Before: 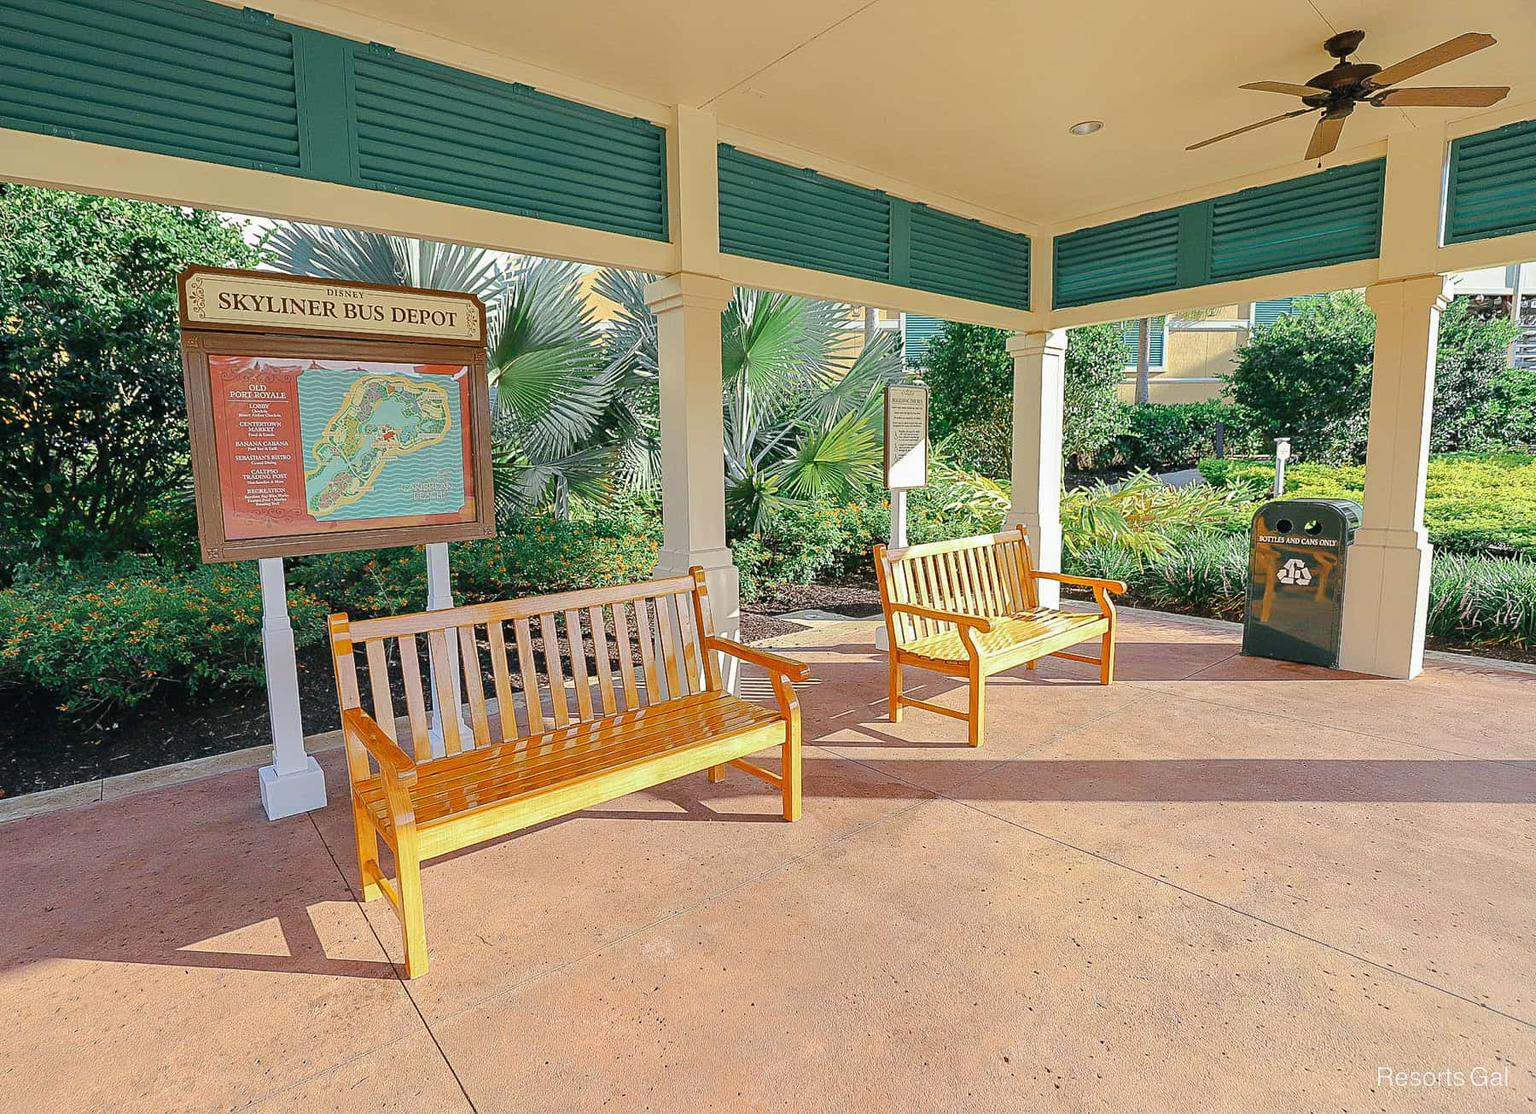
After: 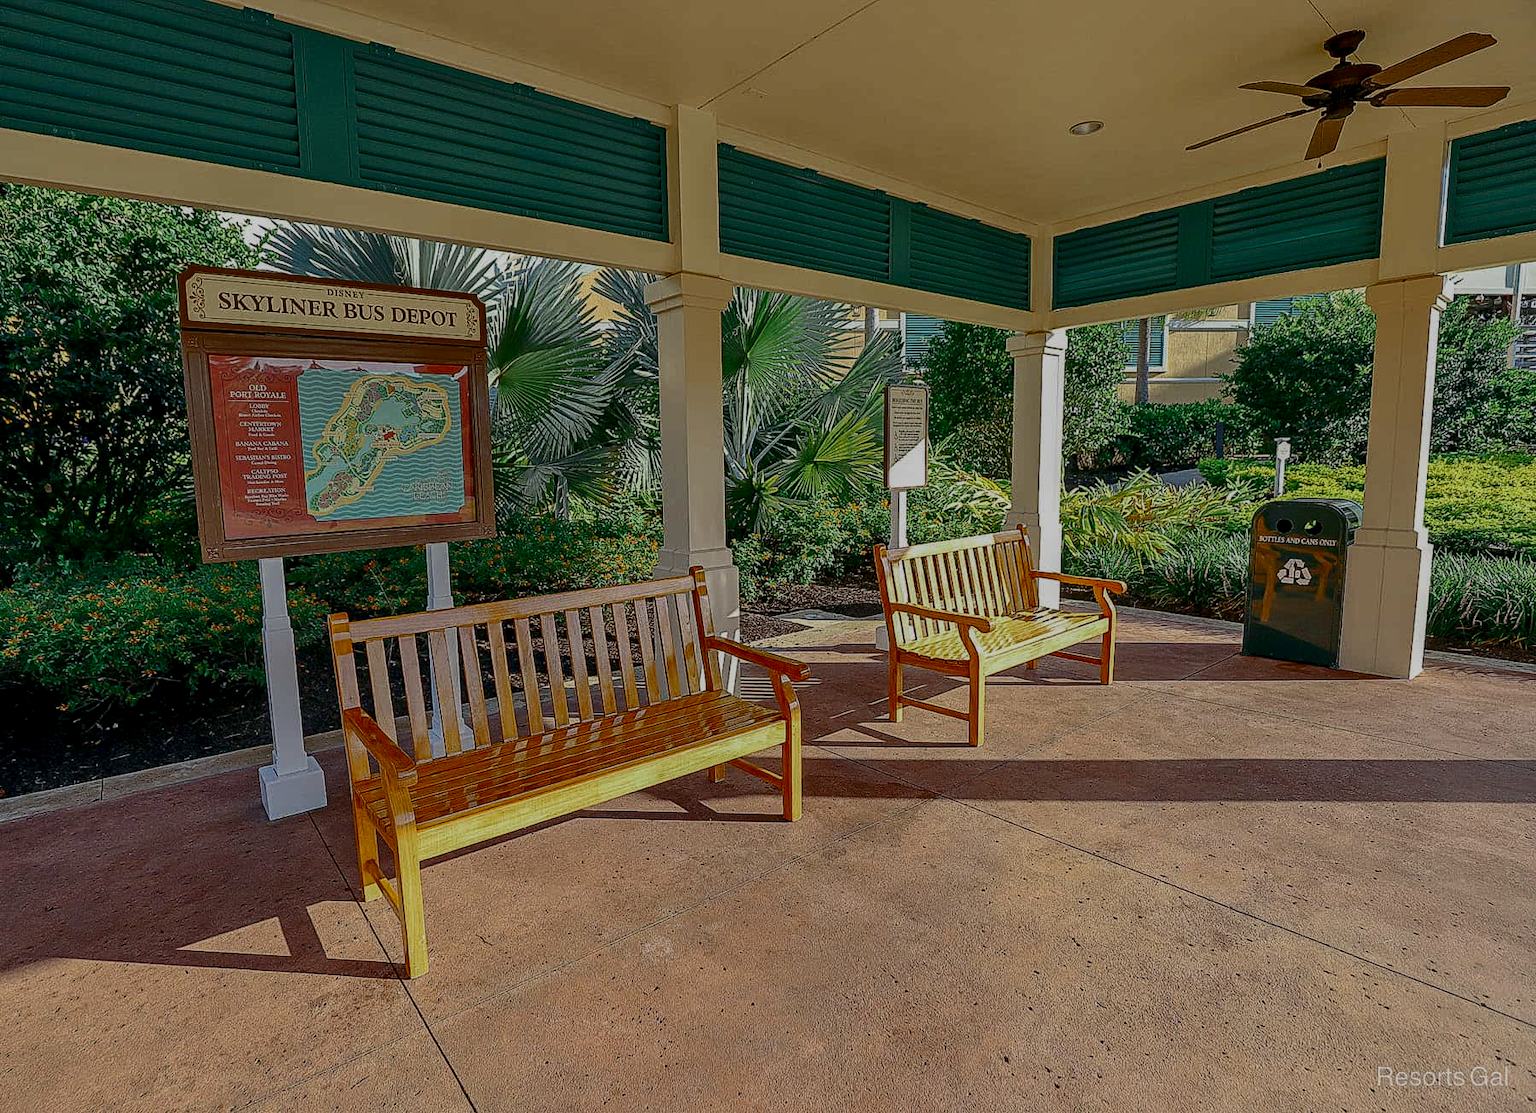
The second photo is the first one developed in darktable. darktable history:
tone equalizer: -8 EV -0.037 EV, -7 EV 0.025 EV, -6 EV -0.008 EV, -5 EV 0.007 EV, -4 EV -0.032 EV, -3 EV -0.232 EV, -2 EV -0.647 EV, -1 EV -0.991 EV, +0 EV -0.96 EV
contrast brightness saturation: contrast 0.202, brightness -0.115, saturation 0.102
local contrast: on, module defaults
